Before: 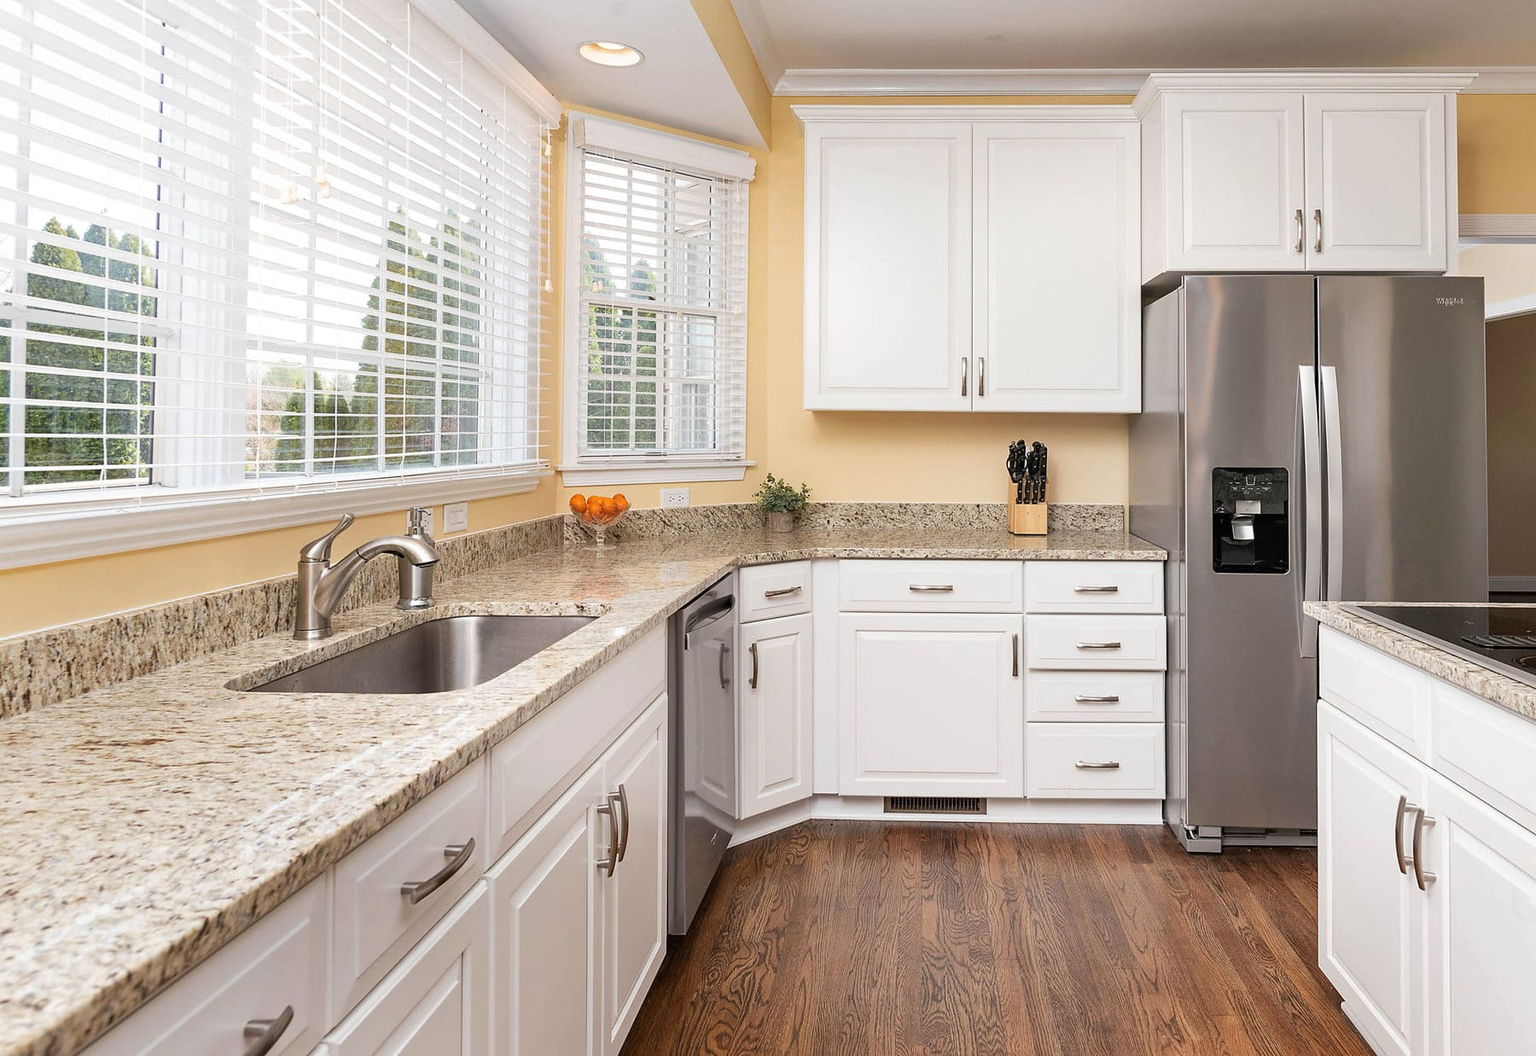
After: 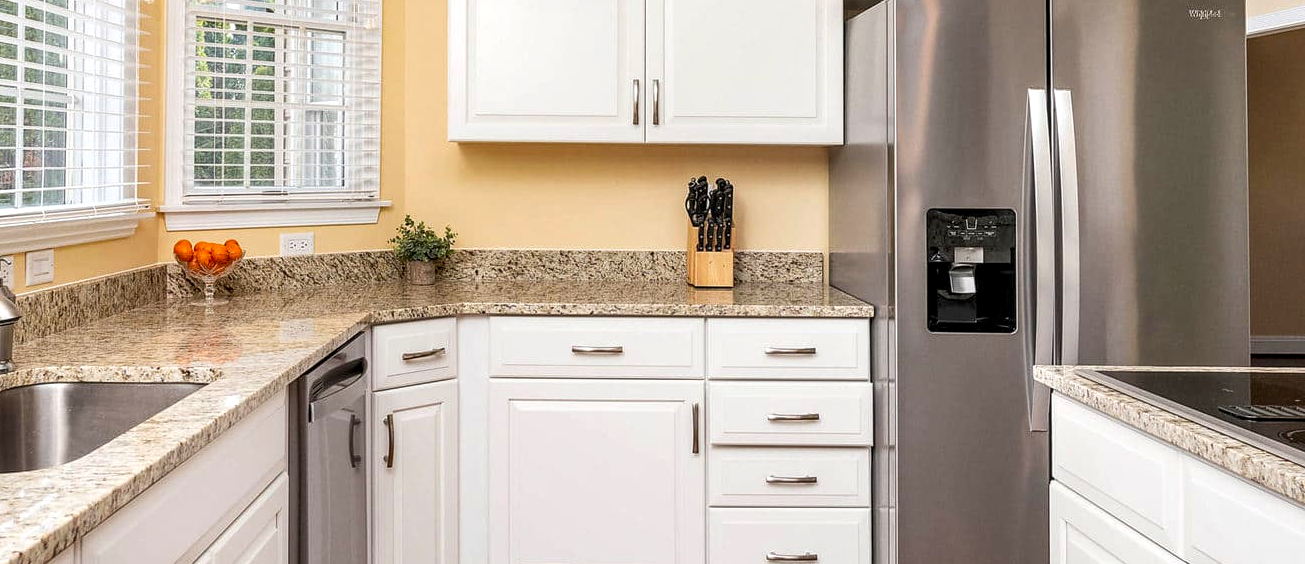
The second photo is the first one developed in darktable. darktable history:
contrast brightness saturation: contrast 0.094, saturation 0.269
local contrast: highlights 62%, detail 143%, midtone range 0.434
crop and rotate: left 27.468%, top 27.437%, bottom 26.929%
